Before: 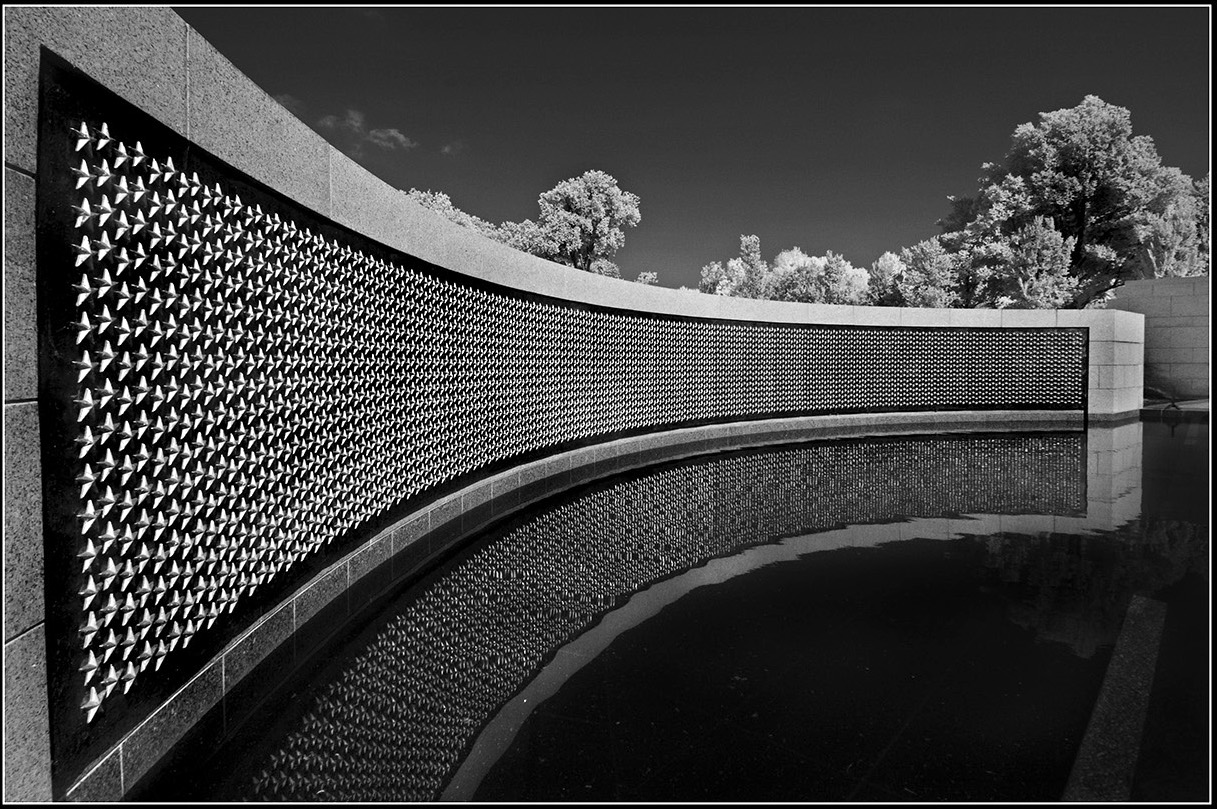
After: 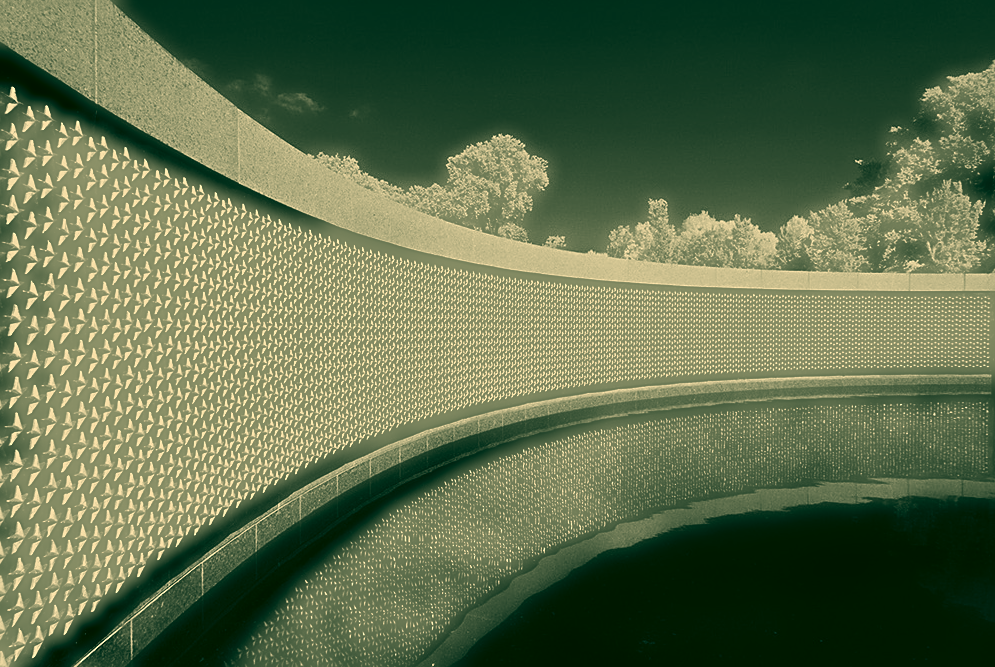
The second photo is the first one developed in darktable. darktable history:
crop and rotate: left 7.631%, top 4.534%, right 10.569%, bottom 13.004%
haze removal: strength -0.887, distance 0.227, compatibility mode true, adaptive false
contrast brightness saturation: contrast 0.067, brightness -0.149, saturation 0.108
color correction: highlights a* 5.71, highlights b* 33.31, shadows a* -25.78, shadows b* 4.04
sharpen: on, module defaults
